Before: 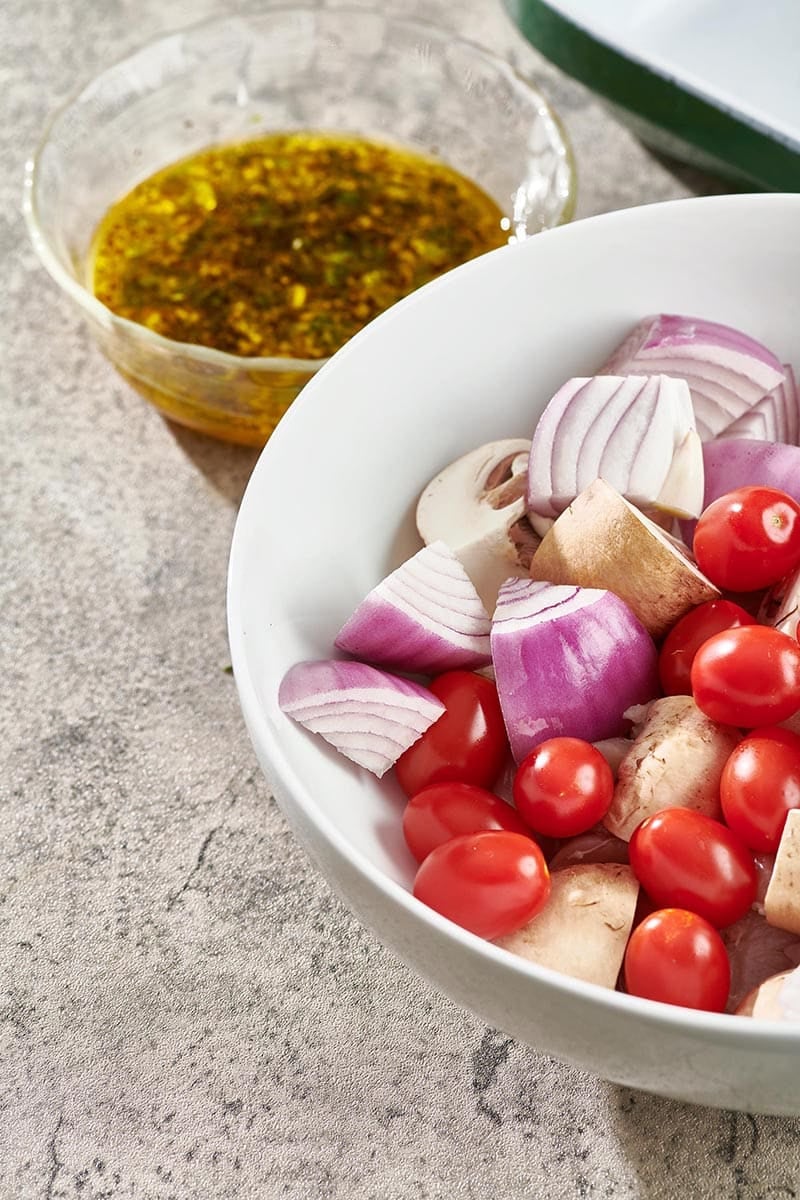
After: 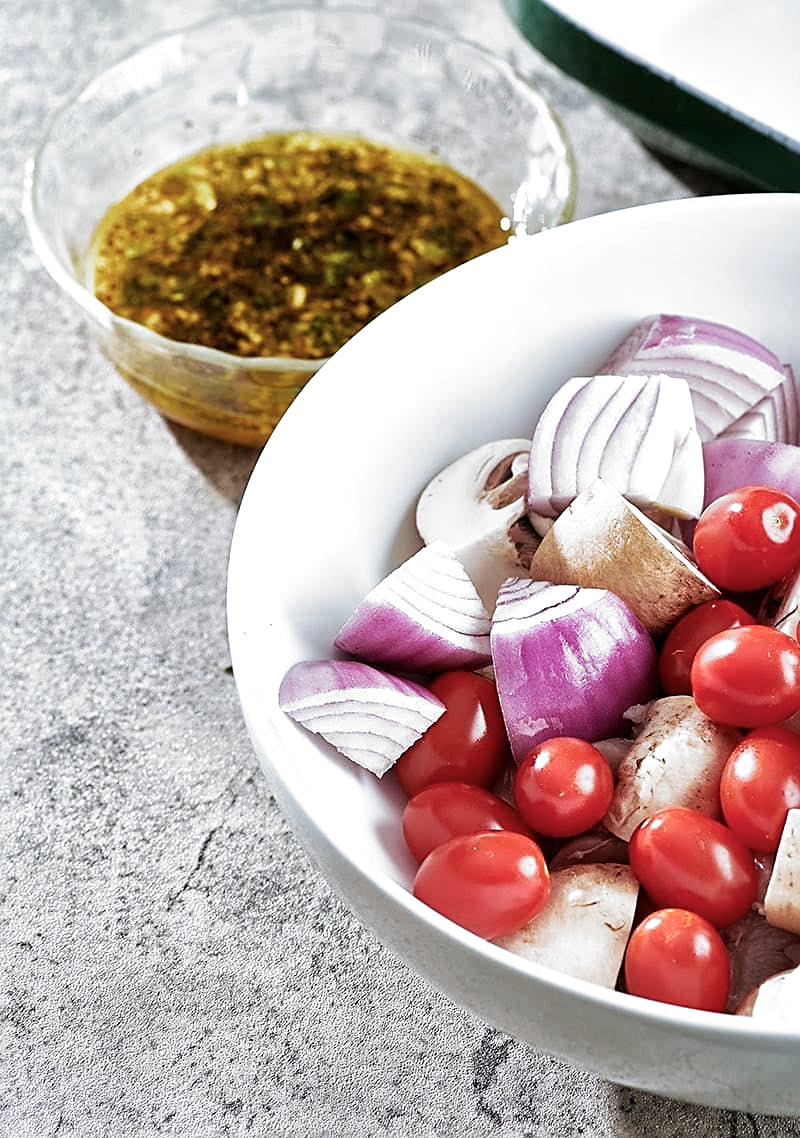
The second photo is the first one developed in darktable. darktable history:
sharpen: on, module defaults
crop and rotate: top 0%, bottom 5.097%
filmic rgb: black relative exposure -8.2 EV, white relative exposure 2.2 EV, threshold 3 EV, hardness 7.11, latitude 75%, contrast 1.325, highlights saturation mix -2%, shadows ↔ highlights balance 30%, preserve chrominance RGB euclidean norm, color science v5 (2021), contrast in shadows safe, contrast in highlights safe, enable highlight reconstruction true
color calibration: illuminant custom, x 0.368, y 0.373, temperature 4330.32 K
